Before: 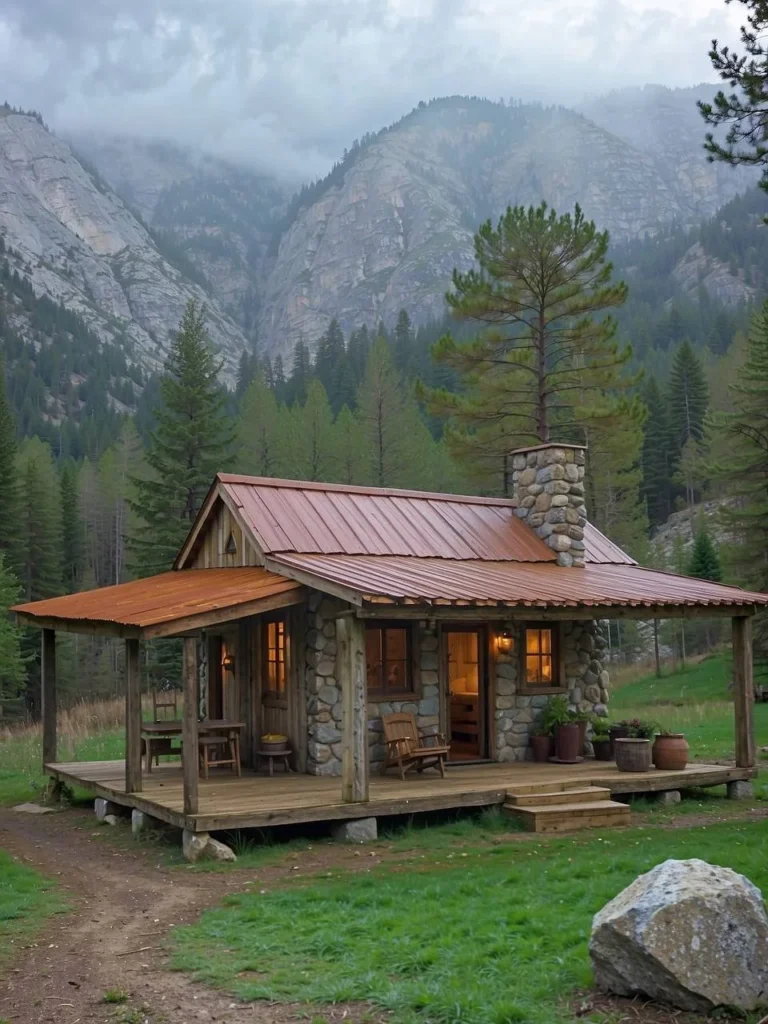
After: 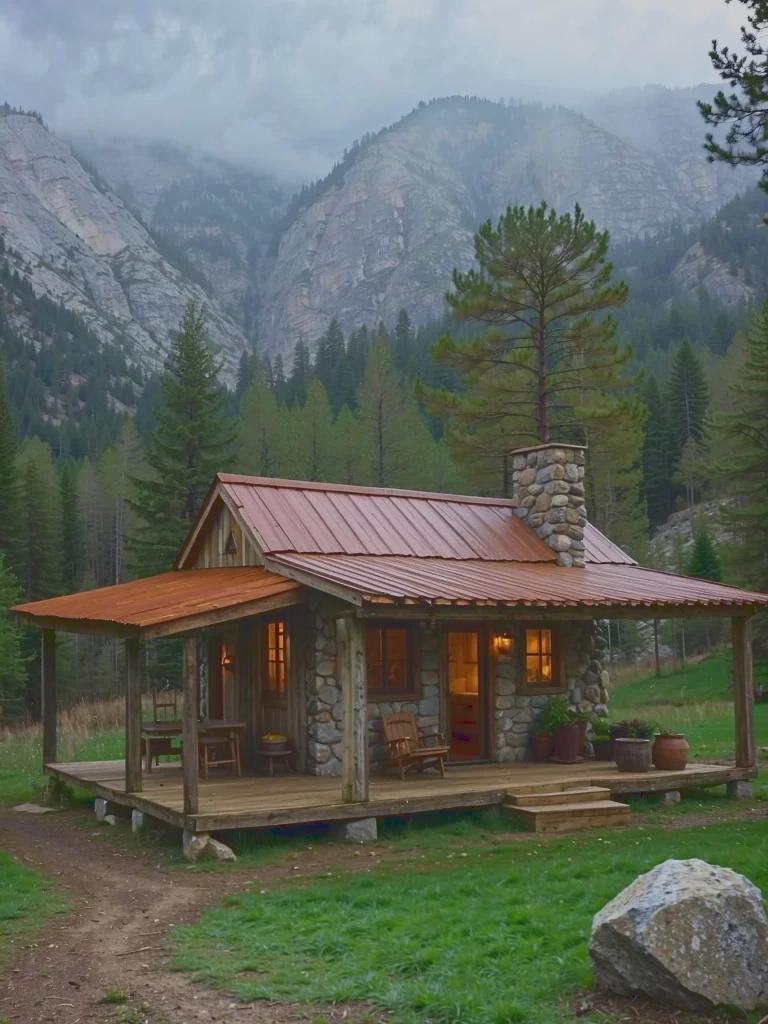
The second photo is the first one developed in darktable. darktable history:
exposure: exposure -0.153 EV, compensate highlight preservation false
tone curve: curves: ch0 [(0, 0.148) (0.191, 0.225) (0.712, 0.695) (0.864, 0.797) (1, 0.839)]
